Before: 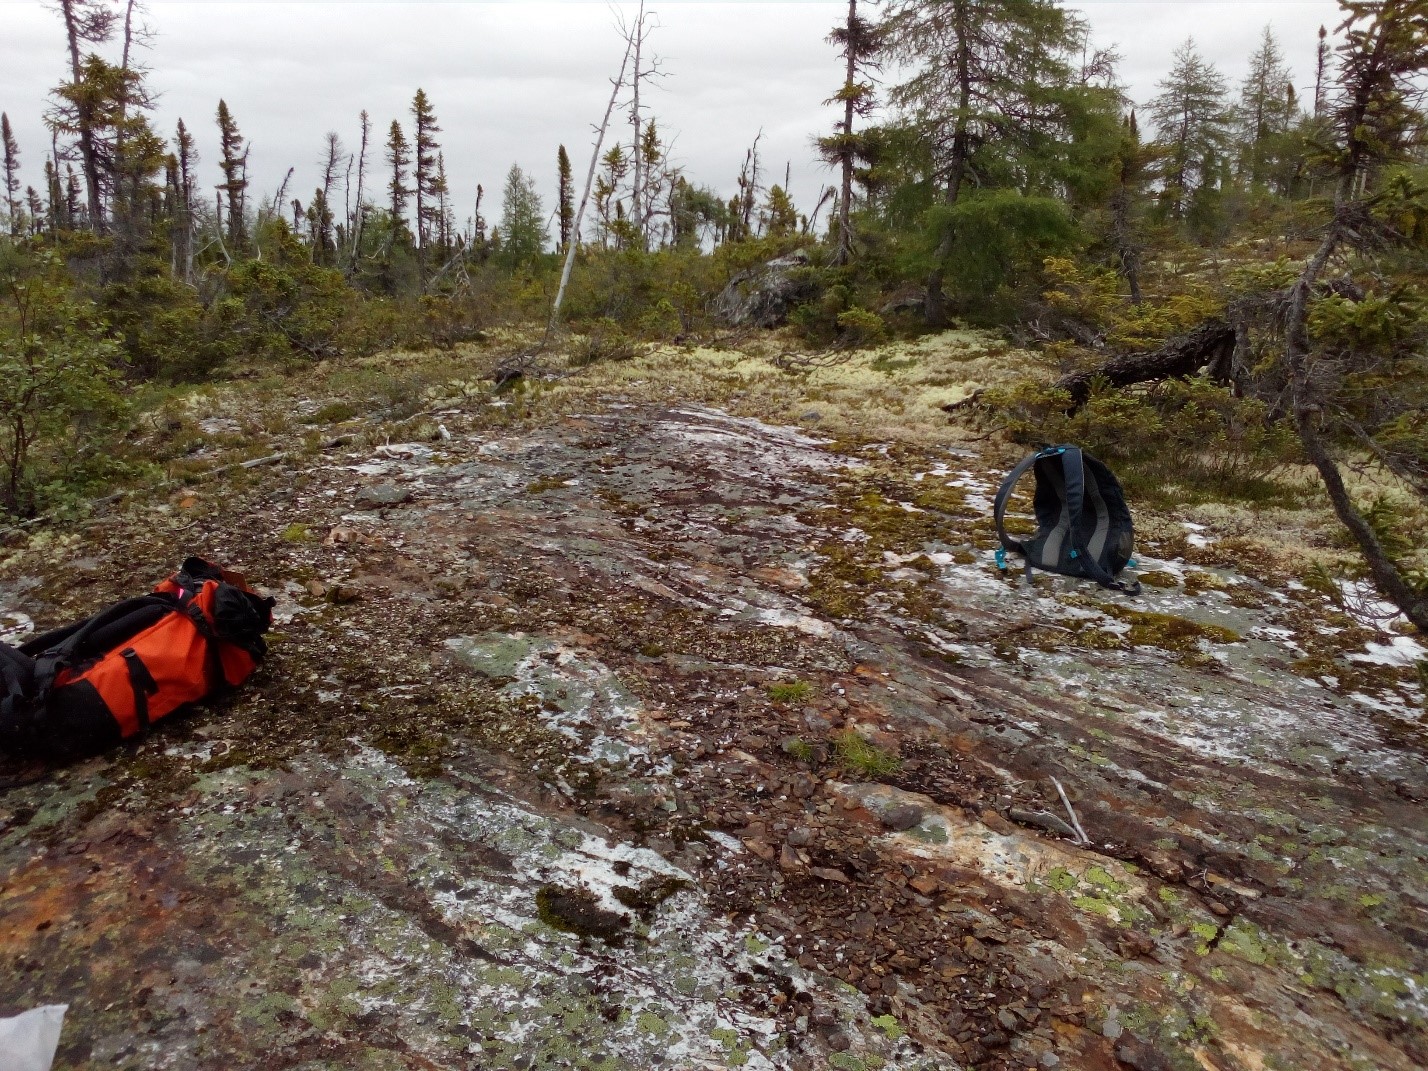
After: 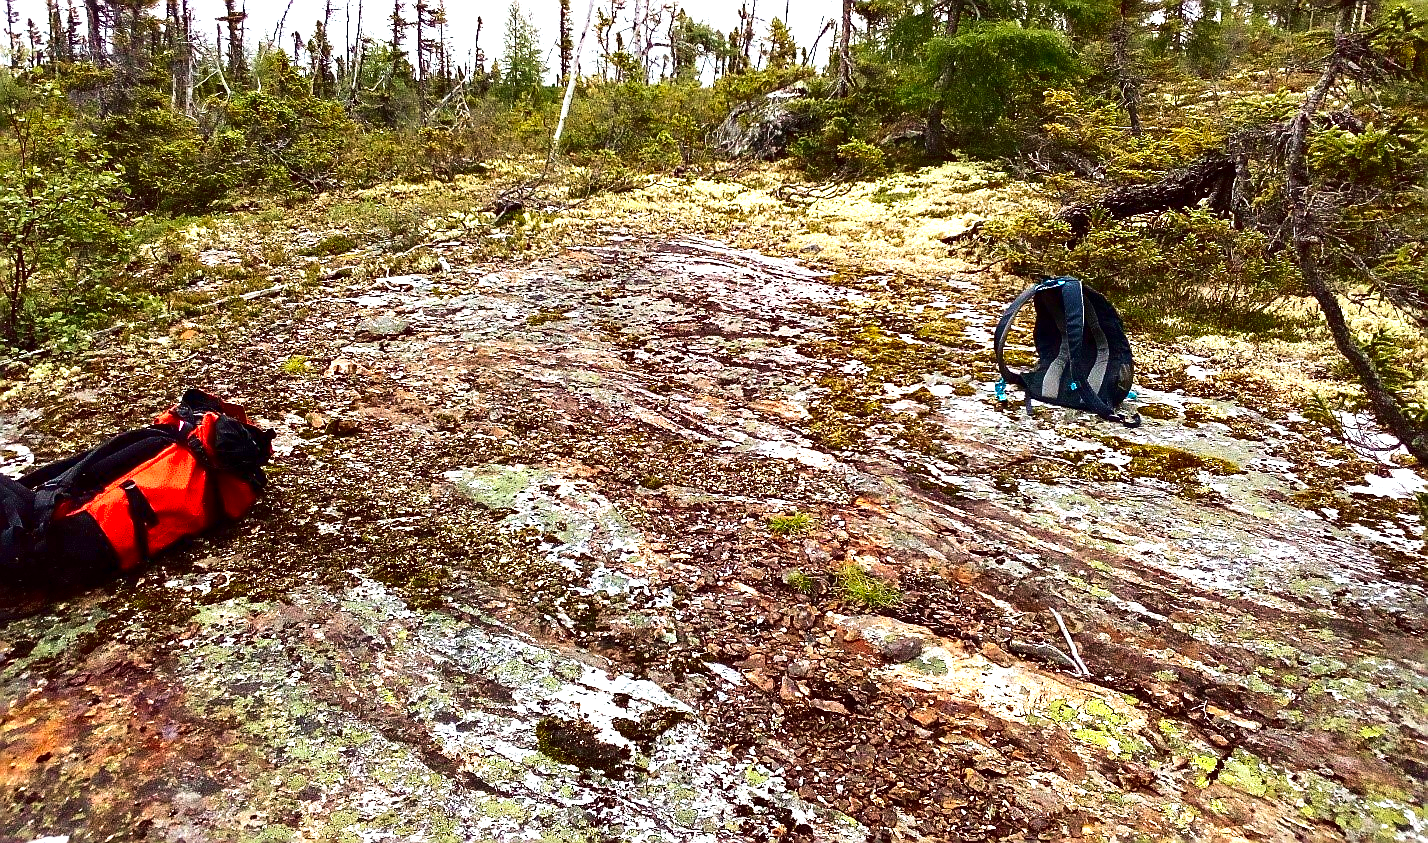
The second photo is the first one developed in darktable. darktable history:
crop and rotate: top 15.774%, bottom 5.506%
white balance: emerald 1
exposure: black level correction 0, exposure 1.675 EV, compensate exposure bias true, compensate highlight preservation false
contrast brightness saturation: contrast 0.22, brightness -0.19, saturation 0.24
sharpen: radius 1.4, amount 1.25, threshold 0.7
velvia: on, module defaults
